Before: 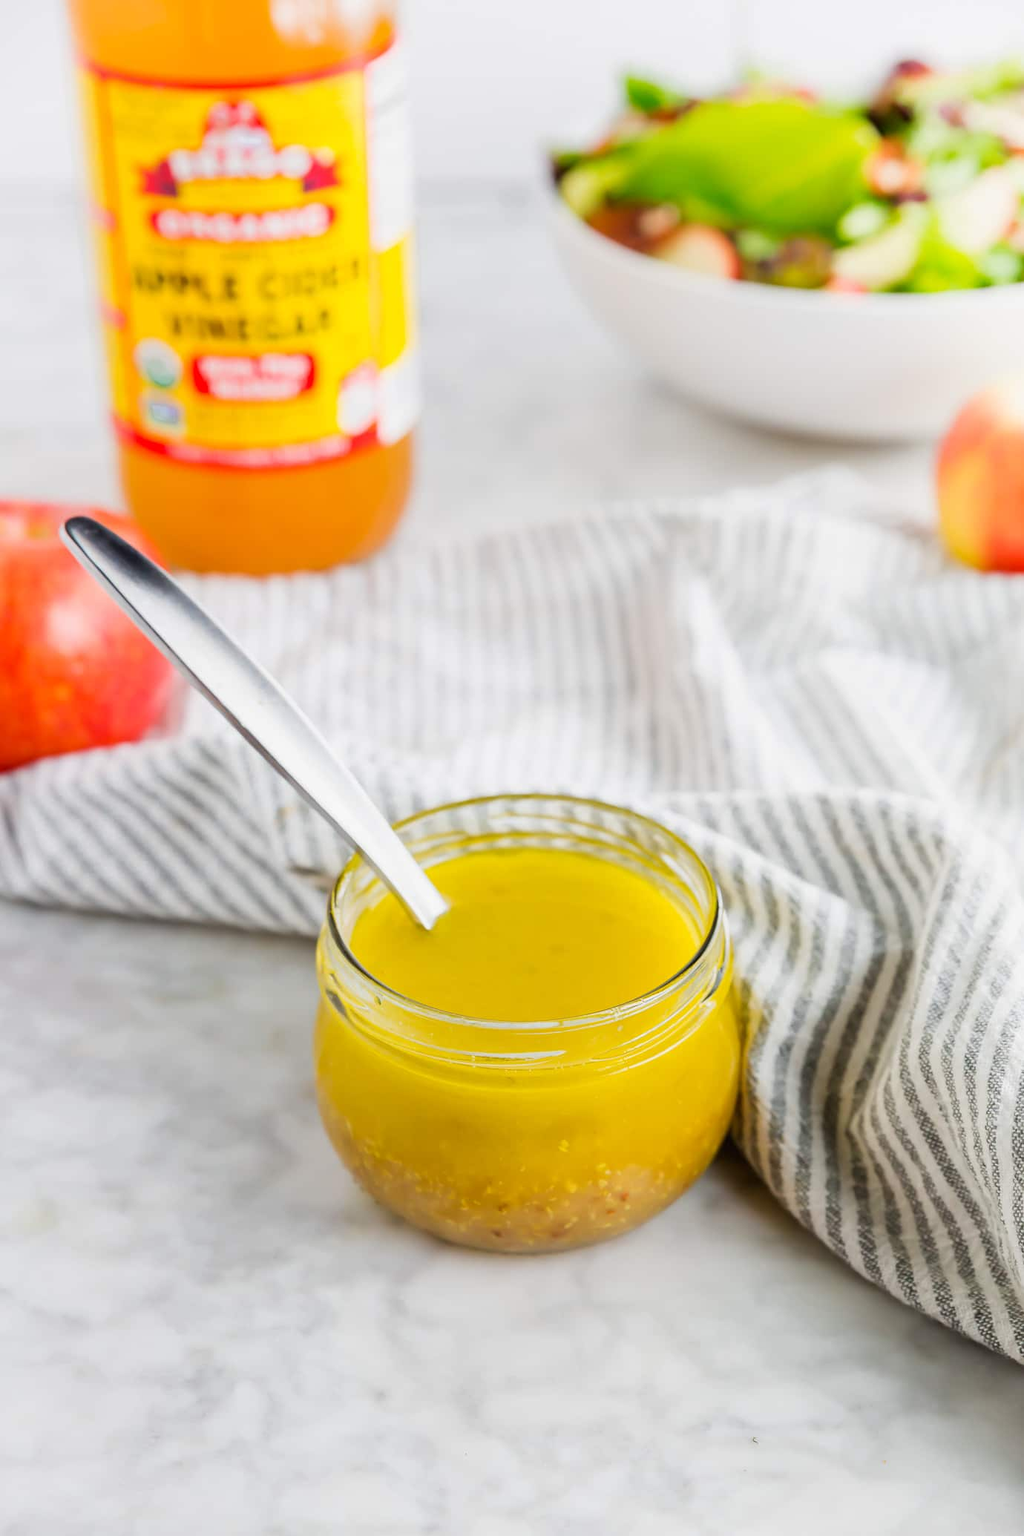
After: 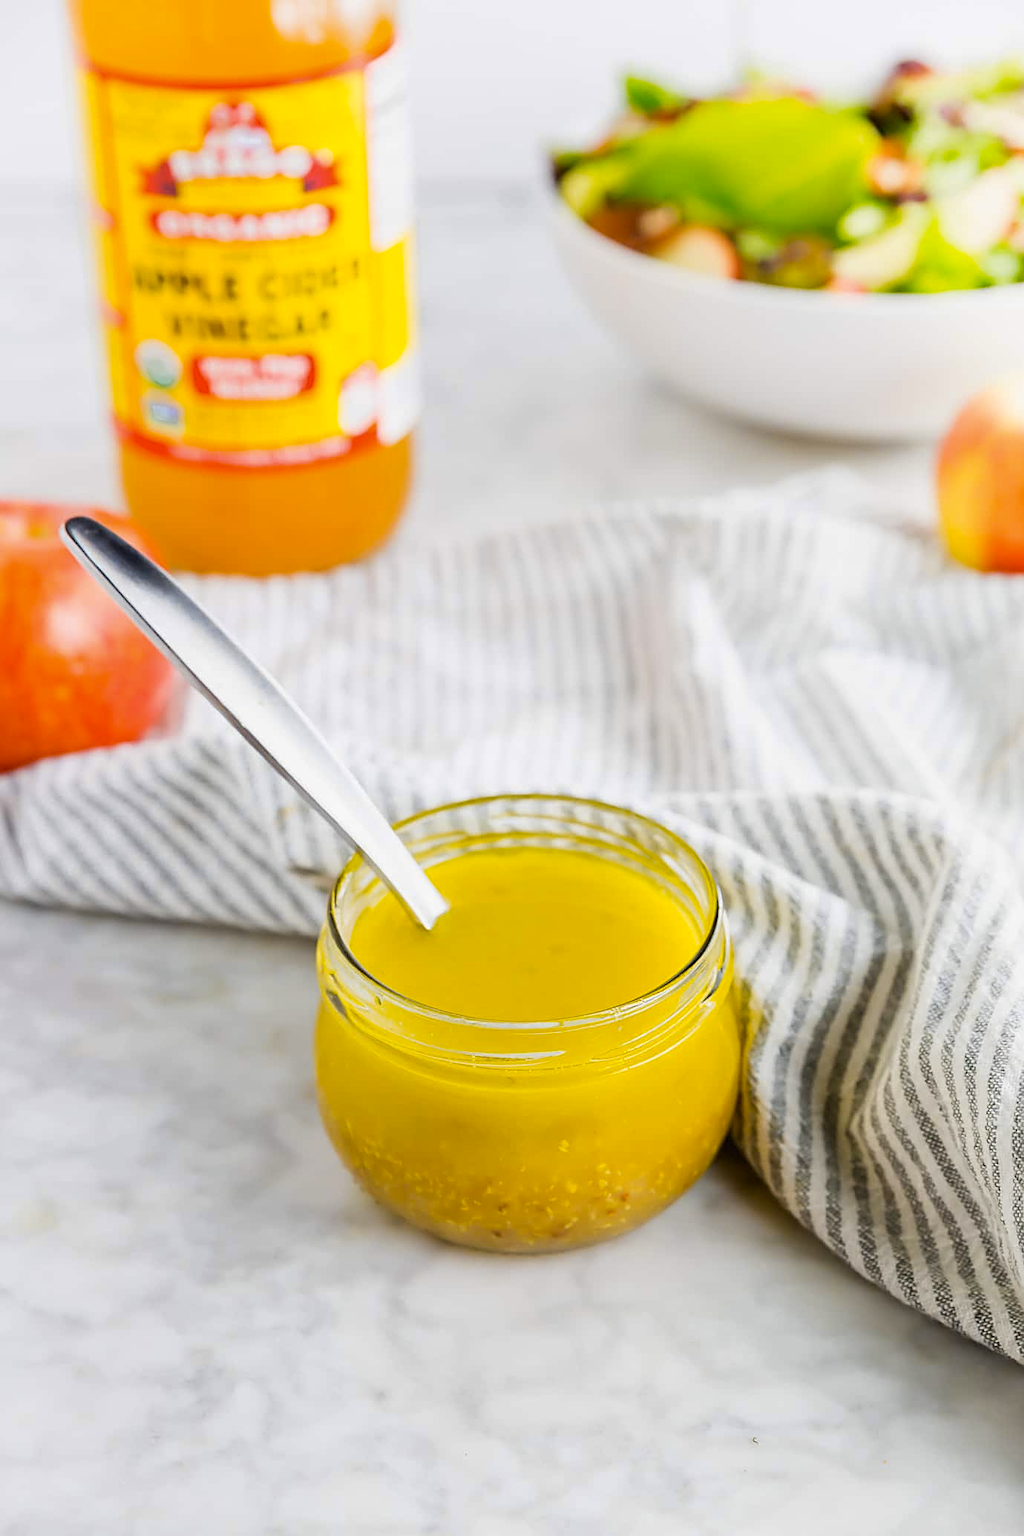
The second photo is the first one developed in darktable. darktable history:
color contrast: green-magenta contrast 0.85, blue-yellow contrast 1.25, unbound 0
sharpen: on, module defaults
